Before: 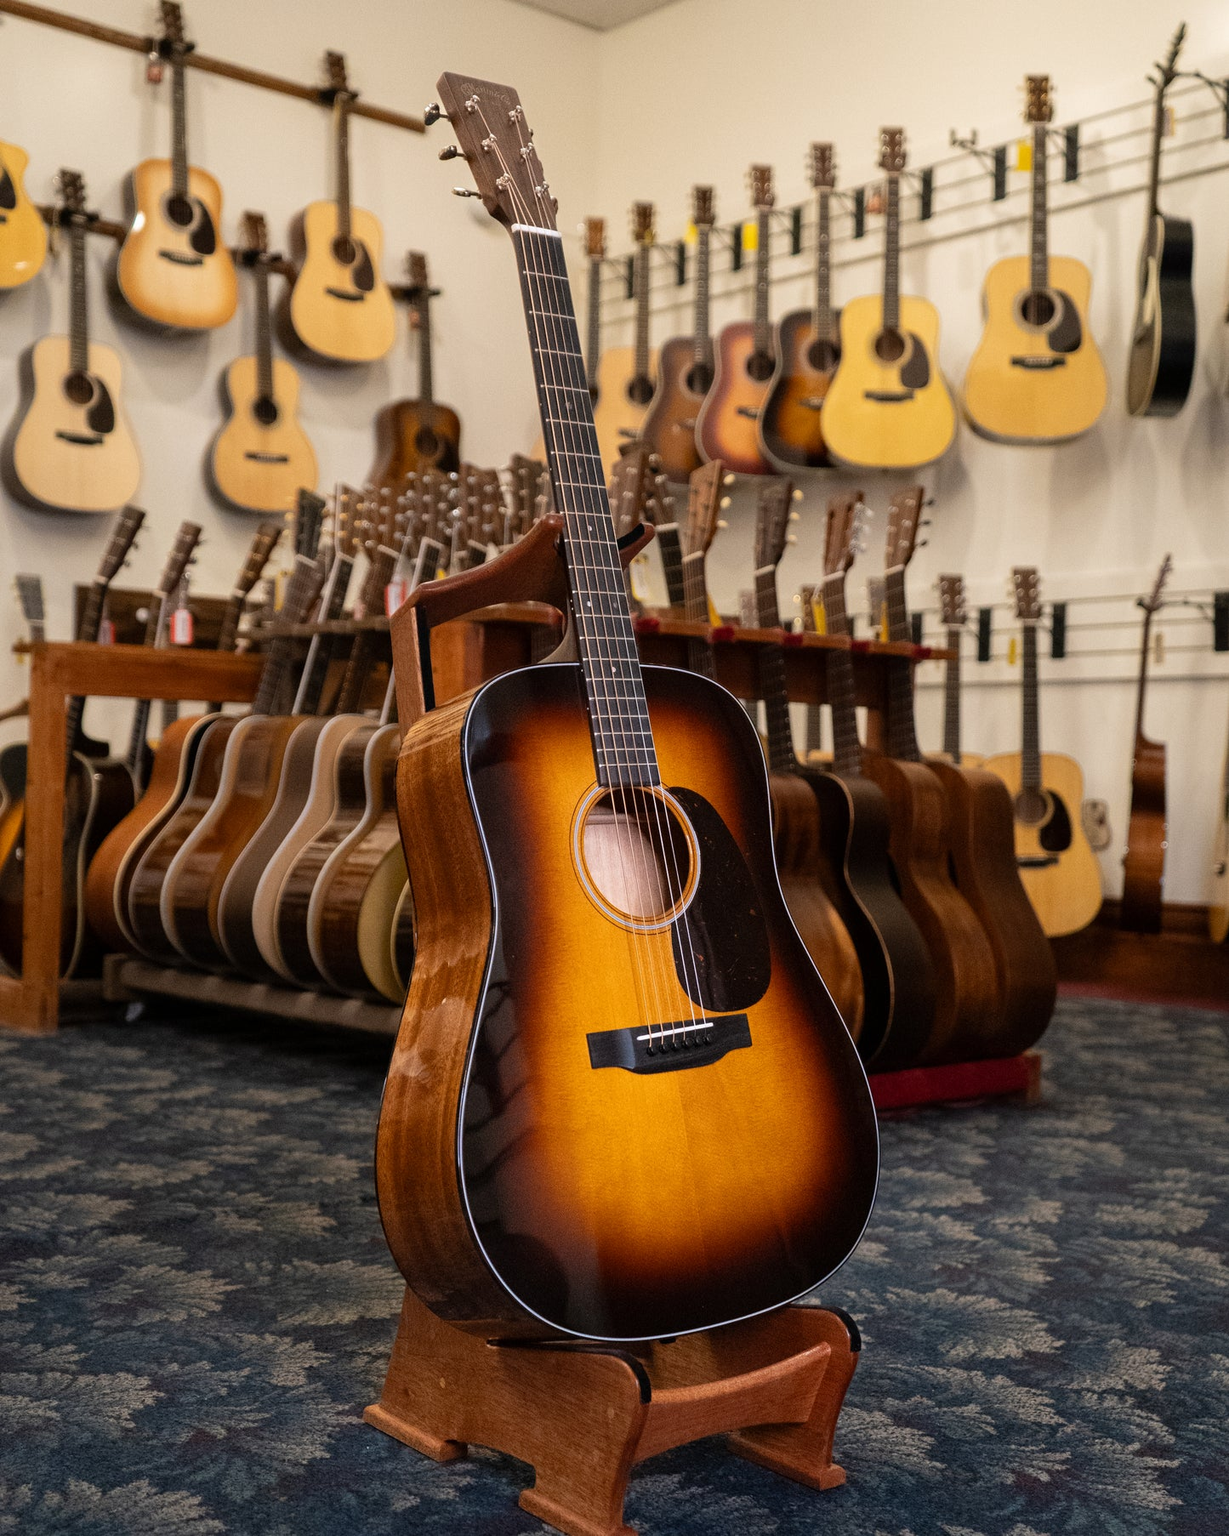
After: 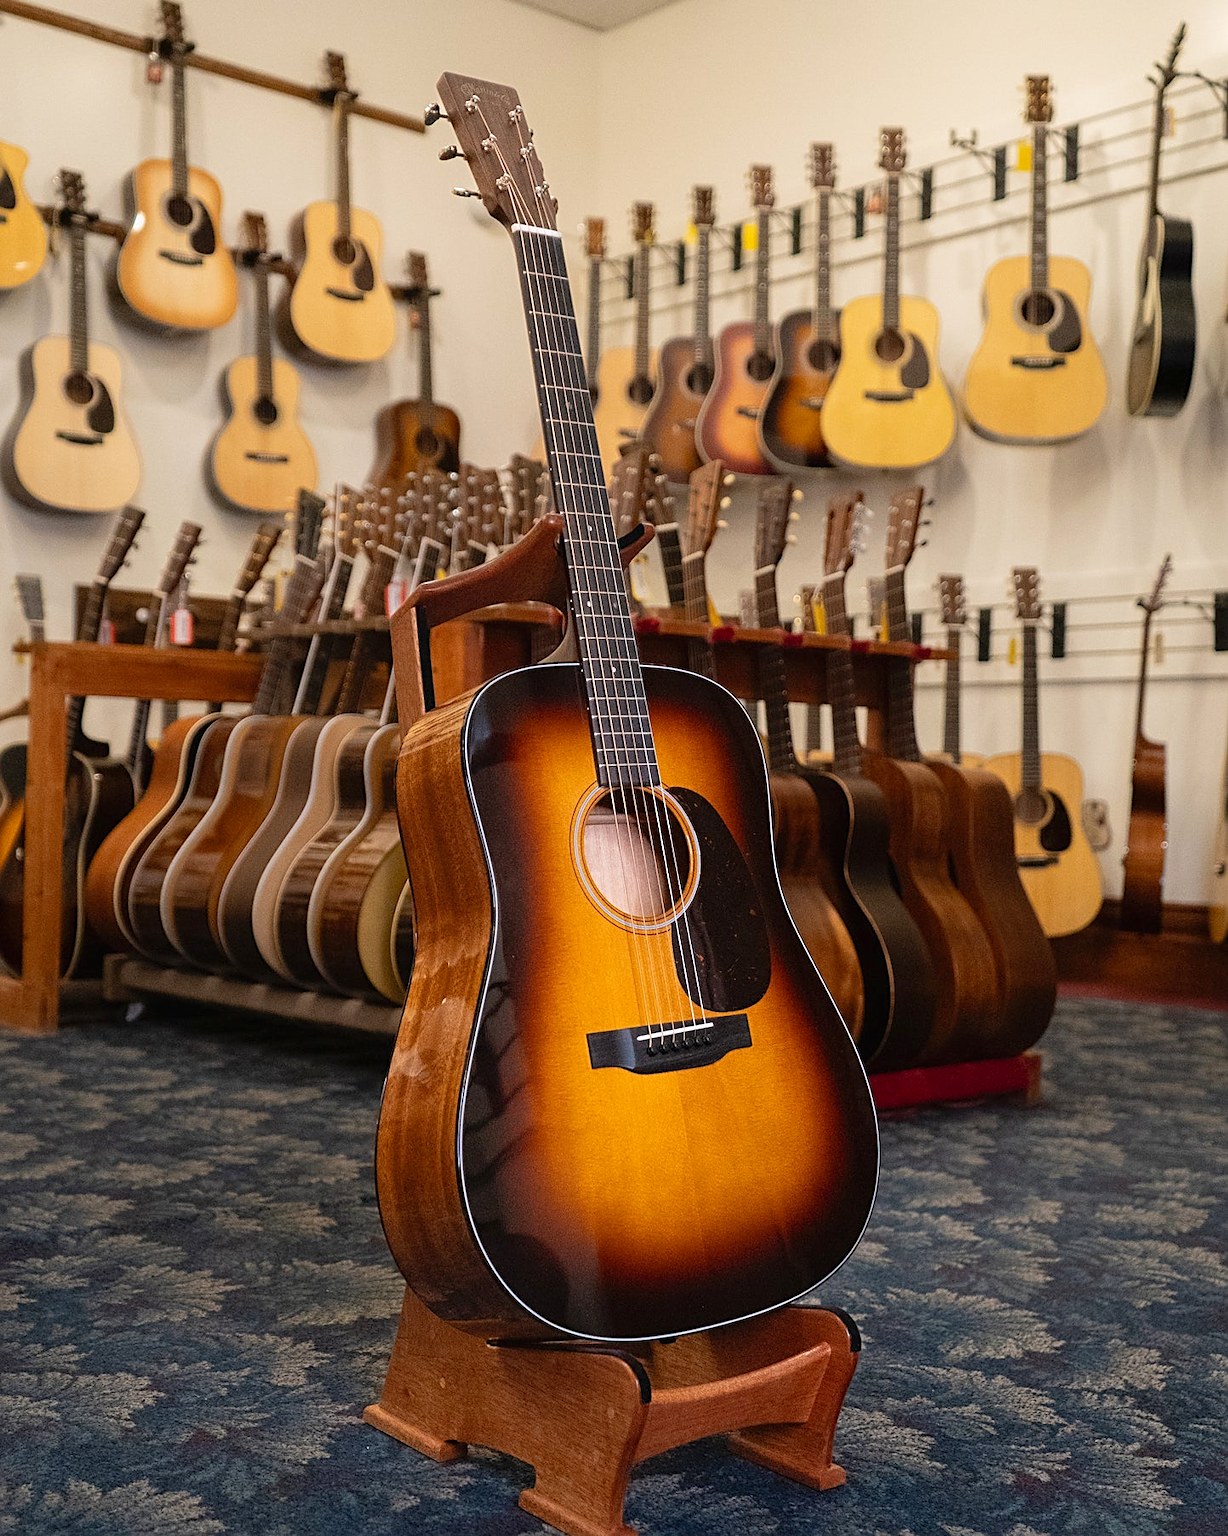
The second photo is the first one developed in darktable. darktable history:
sharpen: on, module defaults
local contrast: mode bilateral grid, contrast 100, coarseness 100, detail 91%, midtone range 0.2
levels: levels [0, 0.478, 1]
